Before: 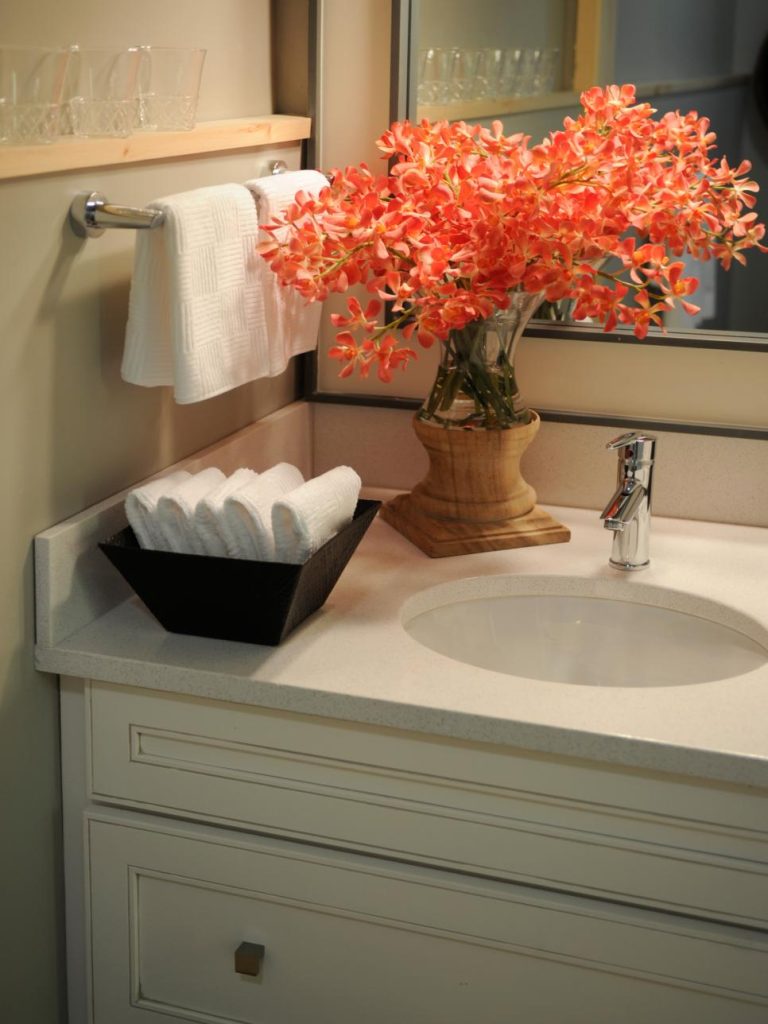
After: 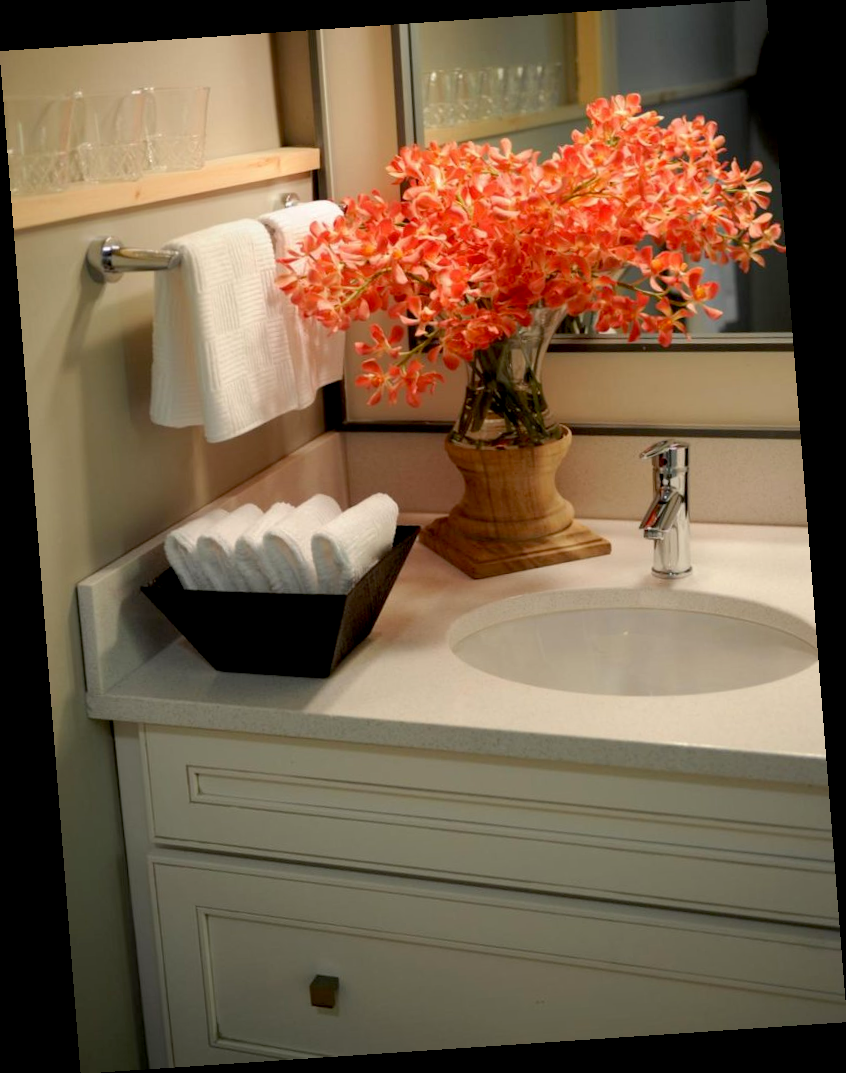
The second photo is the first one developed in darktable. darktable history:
rotate and perspective: rotation -4.2°, shear 0.006, automatic cropping off
exposure: black level correction 0.012, compensate highlight preservation false
